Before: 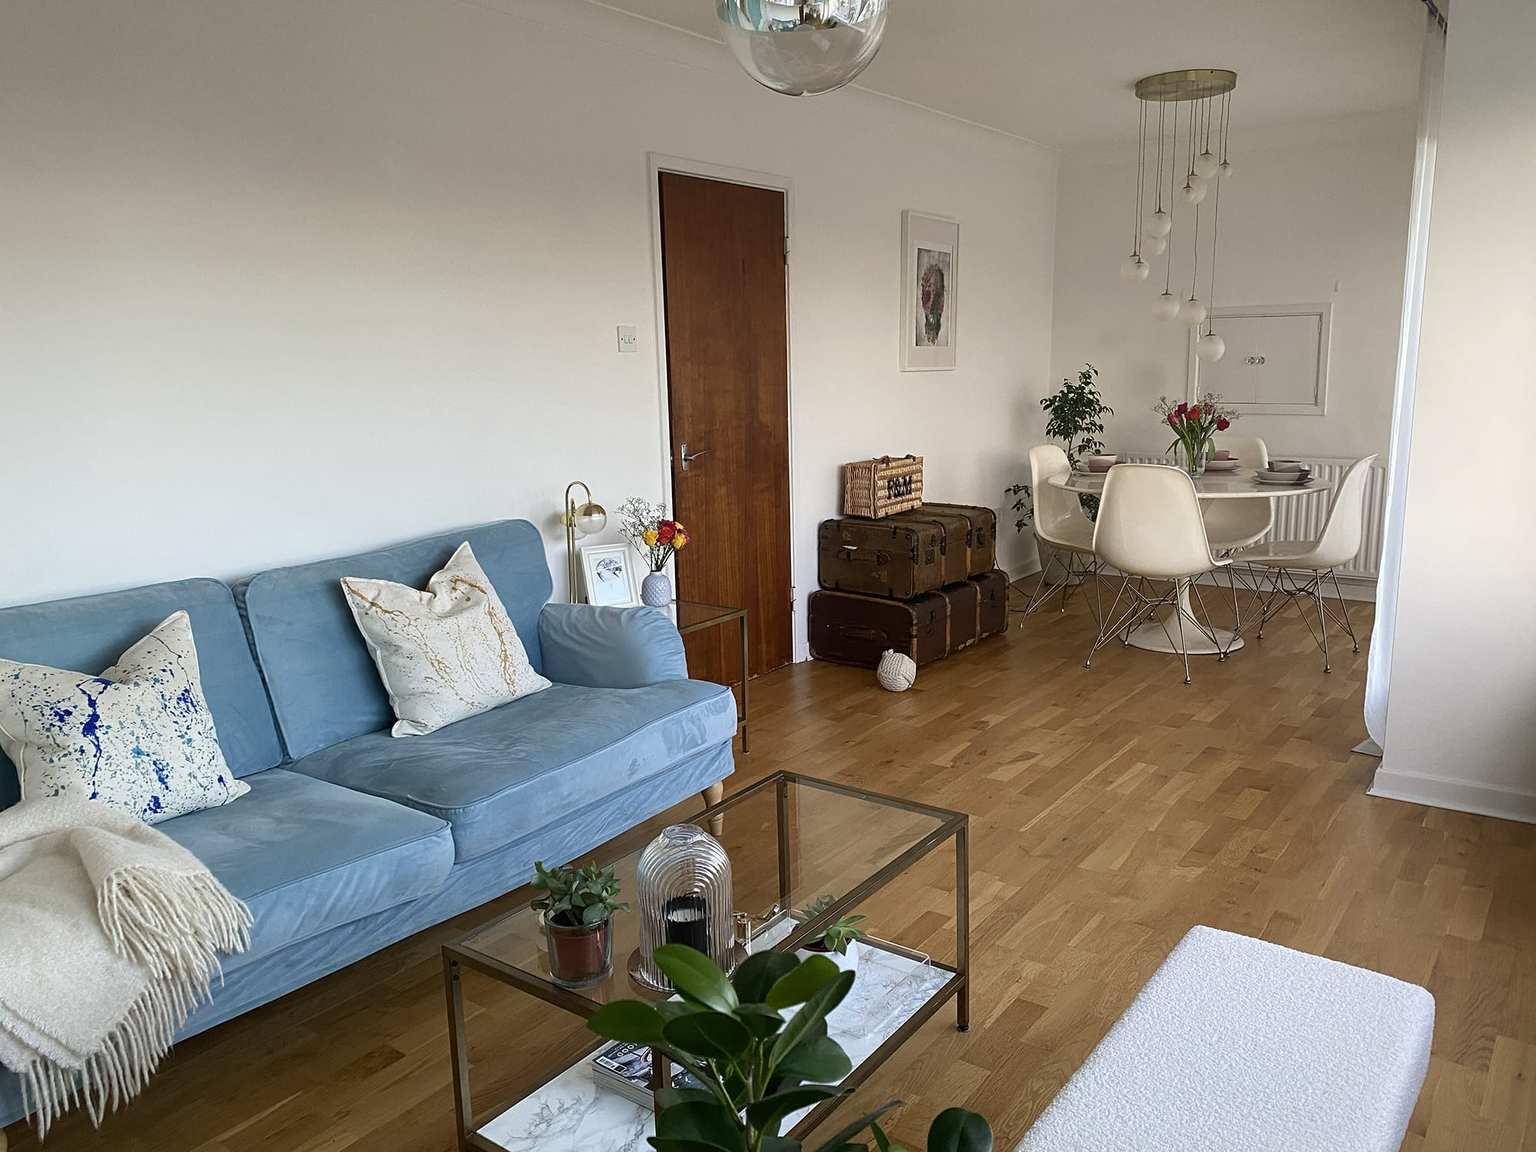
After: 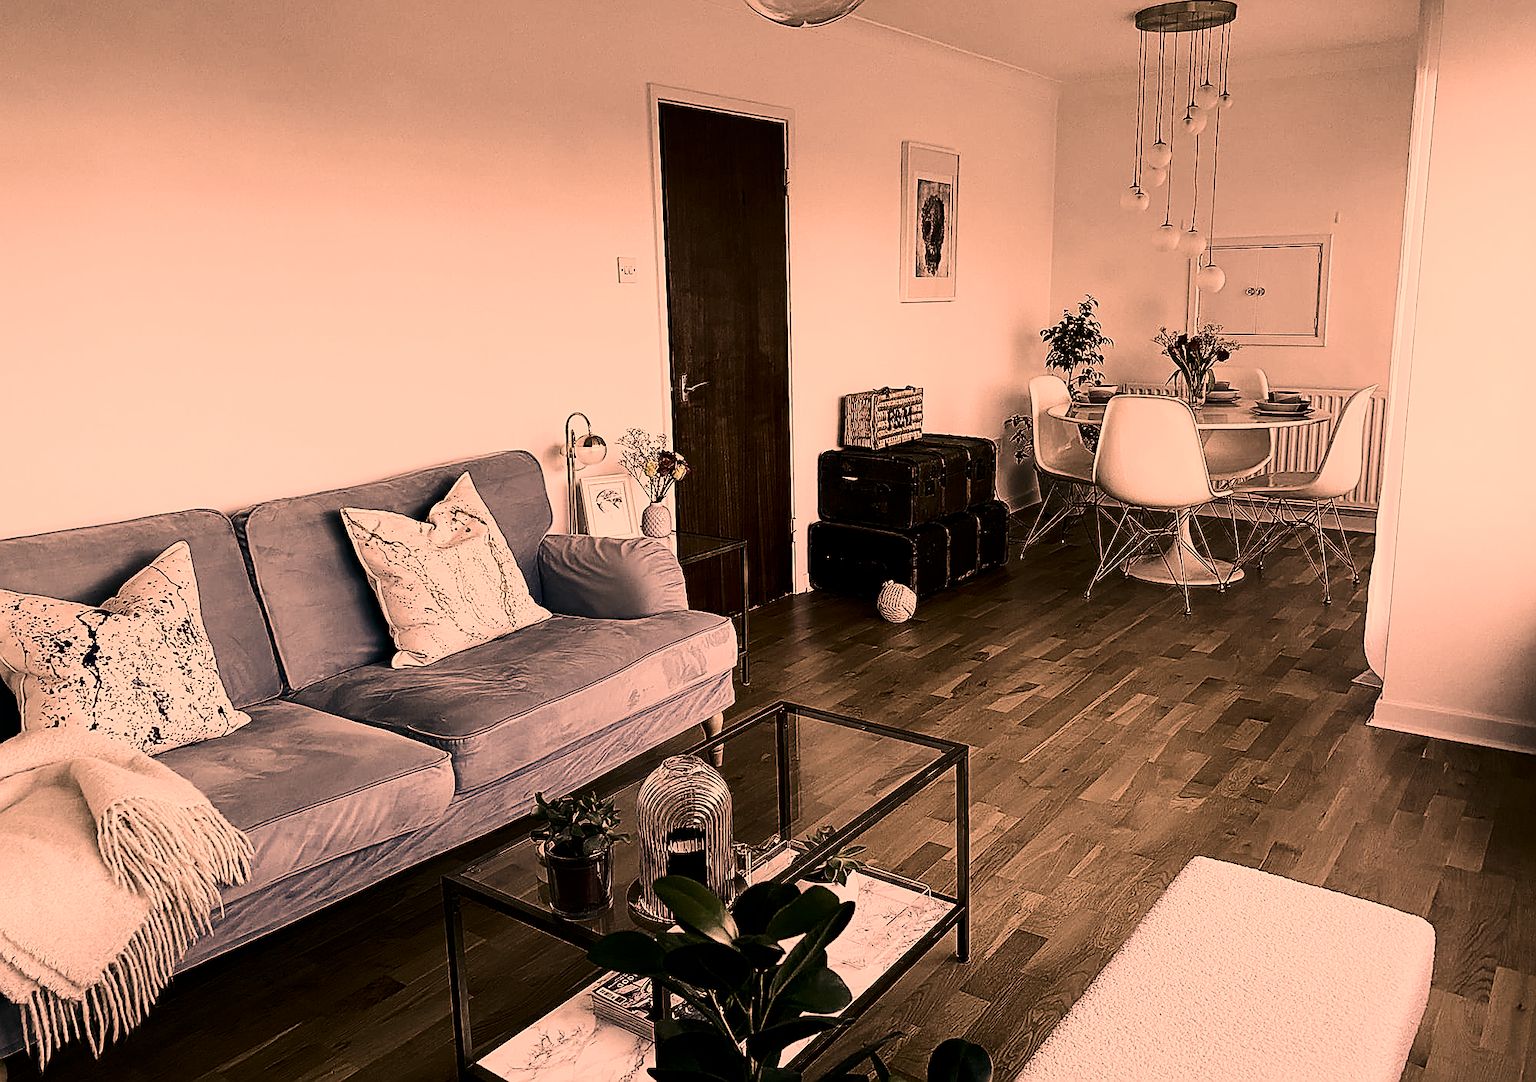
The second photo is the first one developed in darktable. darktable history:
filmic rgb: black relative exposure -5.06 EV, white relative exposure 3.97 EV, threshold 5.97 EV, hardness 2.89, contrast 1.187, highlights saturation mix -30.16%, preserve chrominance no, color science v5 (2021), contrast in shadows safe, contrast in highlights safe, enable highlight reconstruction true
color correction: highlights a* 39.26, highlights b* 39.78, saturation 0.686
contrast brightness saturation: contrast 0.332, brightness -0.071, saturation 0.172
crop and rotate: top 6.025%
velvia: on, module defaults
sharpen: radius 1.354, amount 1.234, threshold 0.643
